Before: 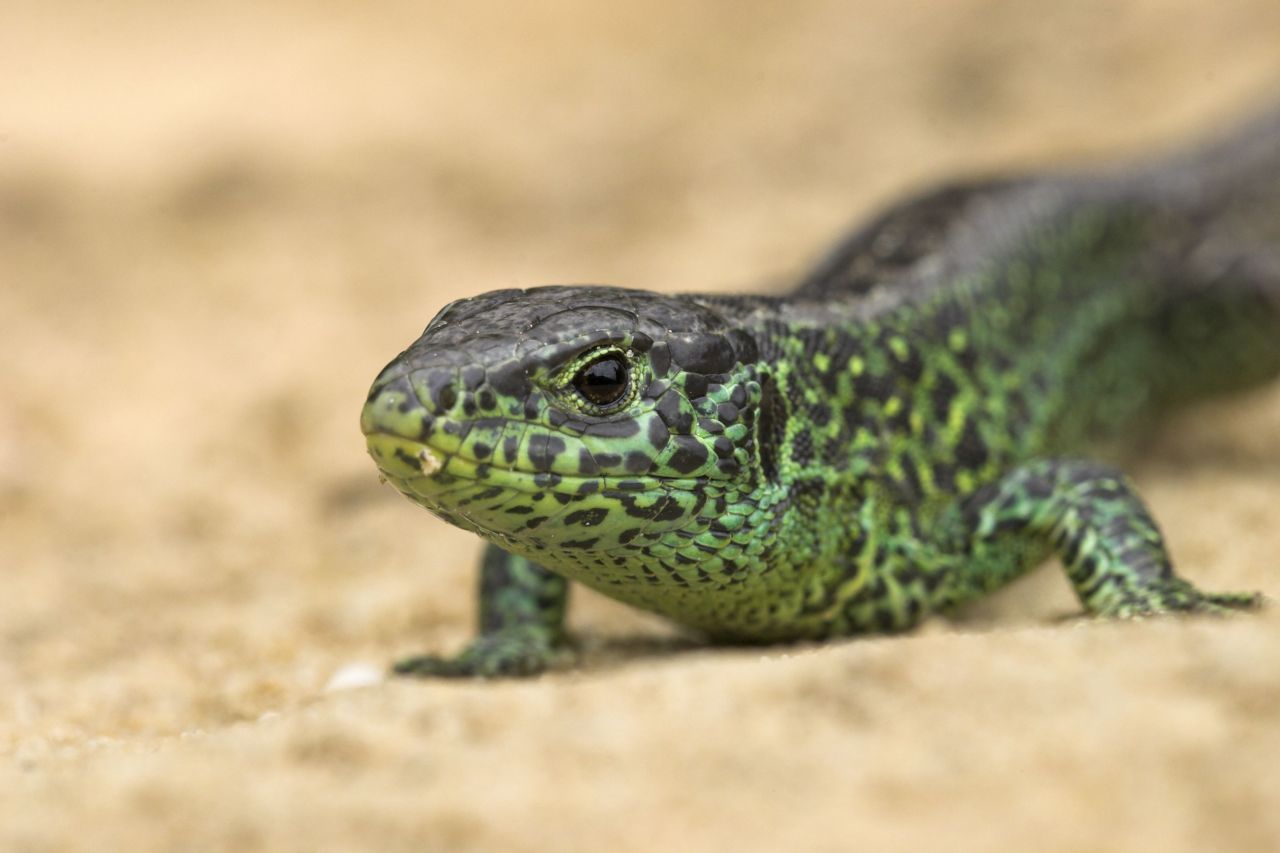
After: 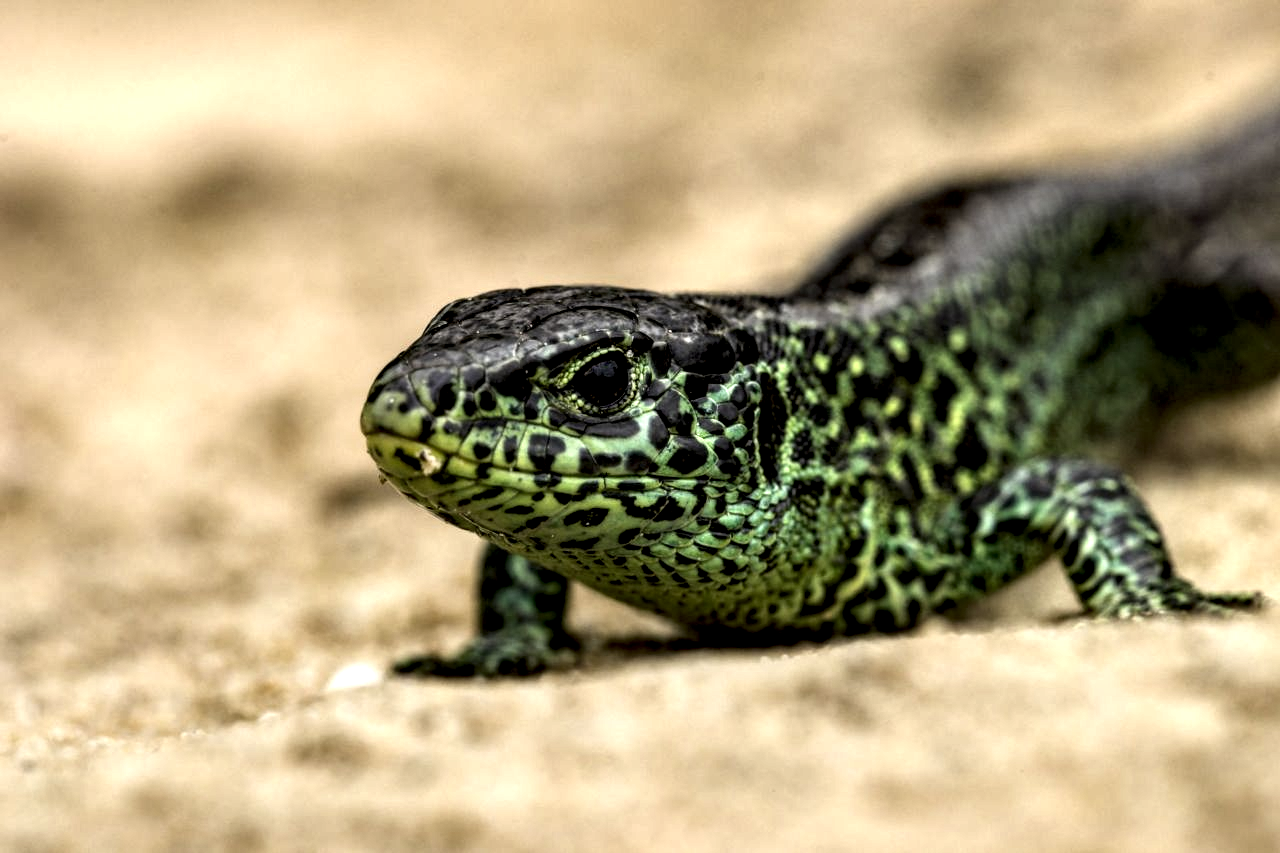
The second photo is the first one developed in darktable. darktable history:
local contrast: shadows 167%, detail 223%
